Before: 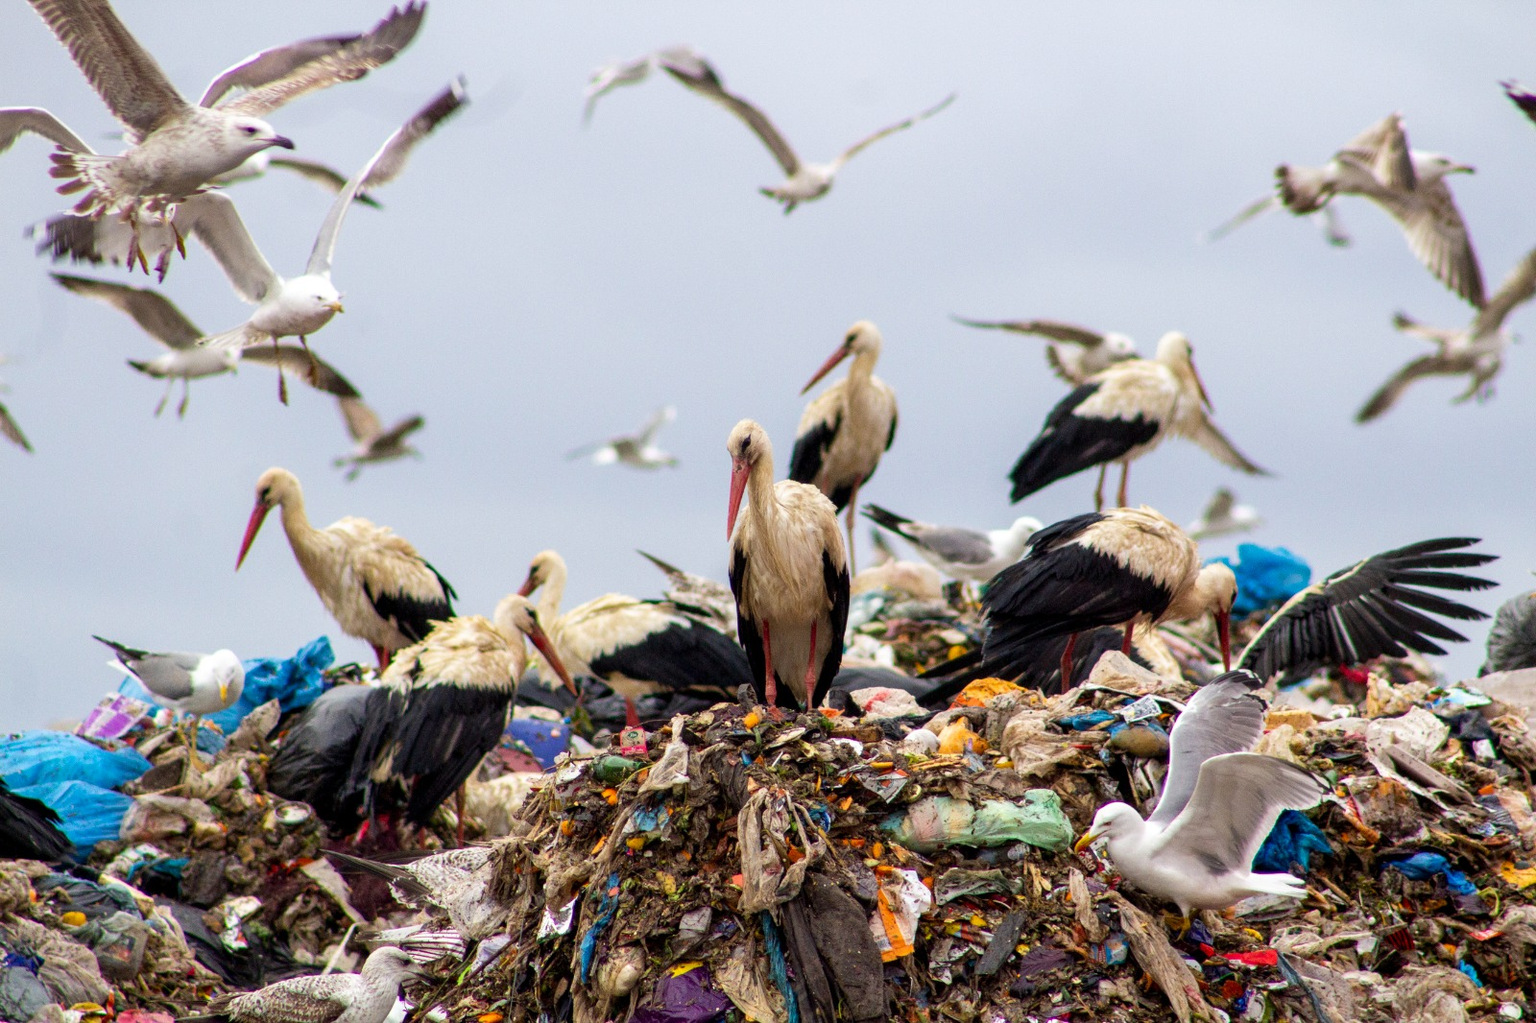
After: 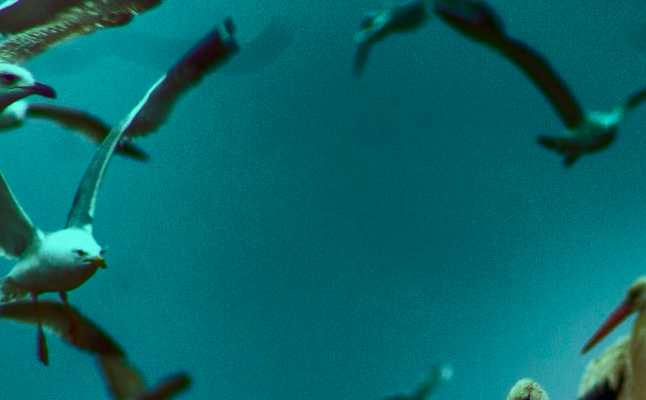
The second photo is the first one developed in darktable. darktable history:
tone equalizer: edges refinement/feathering 500, mask exposure compensation -1.57 EV, preserve details no
color balance rgb: highlights gain › chroma 7.46%, highlights gain › hue 181.77°, linear chroma grading › global chroma 0.982%, perceptual saturation grading › global saturation -0.007%, global vibrance 20%
crop: left 15.754%, top 5.456%, right 43.817%, bottom 56.991%
exposure: exposure -0.145 EV, compensate exposure bias true, compensate highlight preservation false
shadows and highlights: radius 123.15, shadows 98.52, white point adjustment -3.16, highlights -98.85, soften with gaussian
tone curve: curves: ch0 [(0, 0) (0.641, 0.595) (1, 1)], color space Lab, independent channels, preserve colors none
